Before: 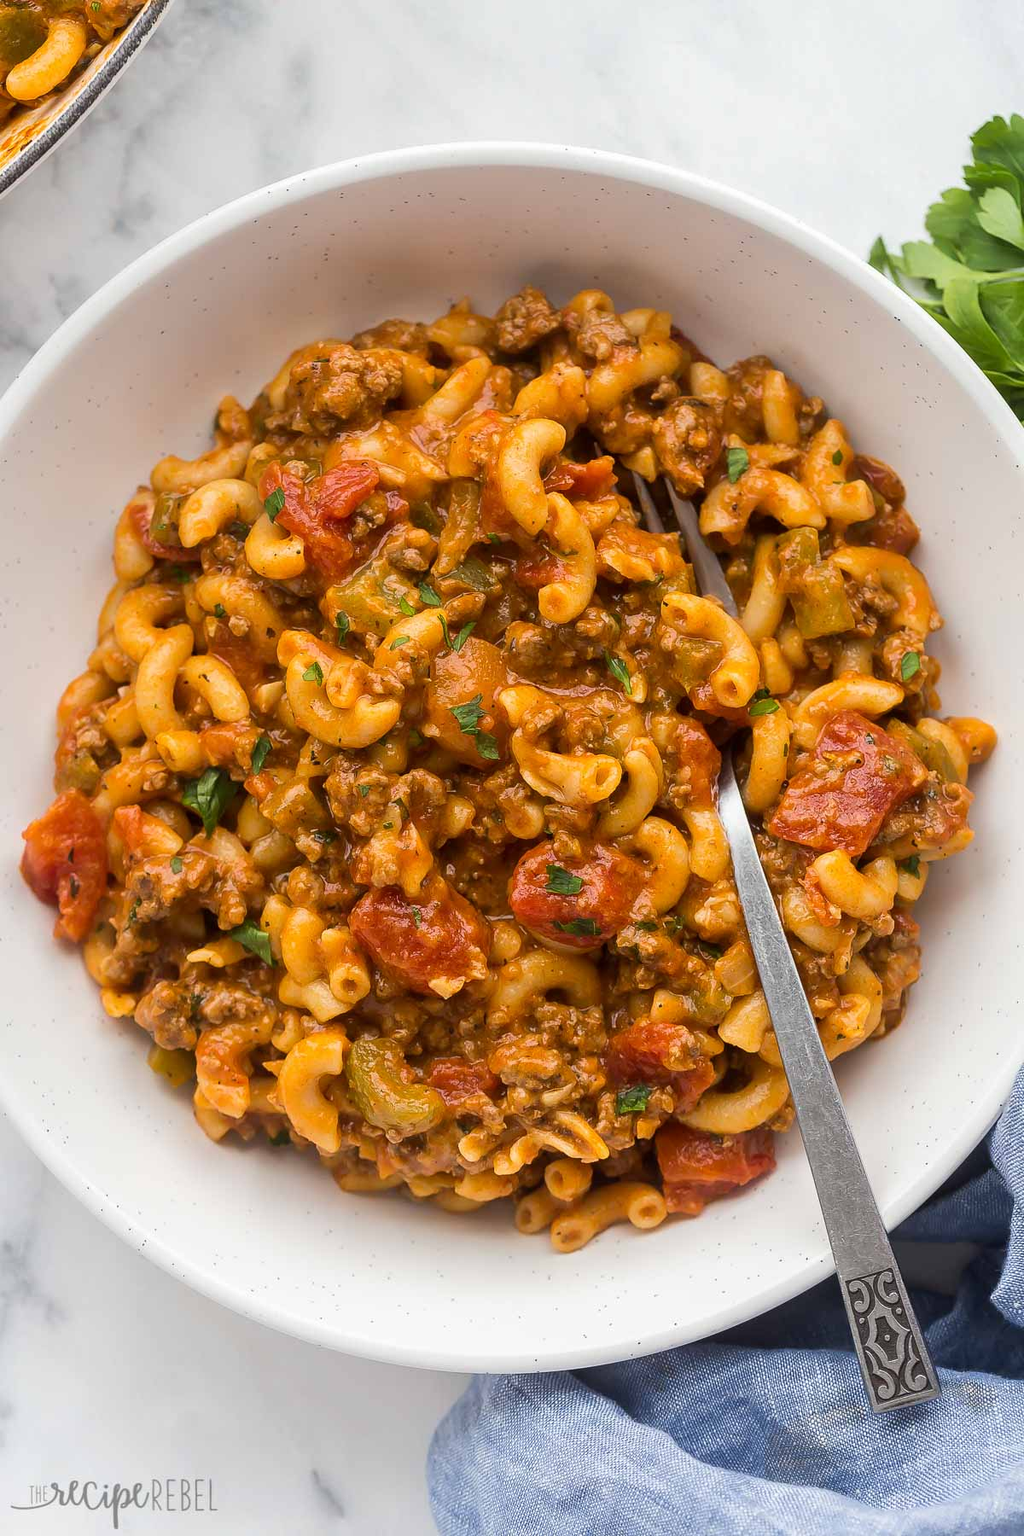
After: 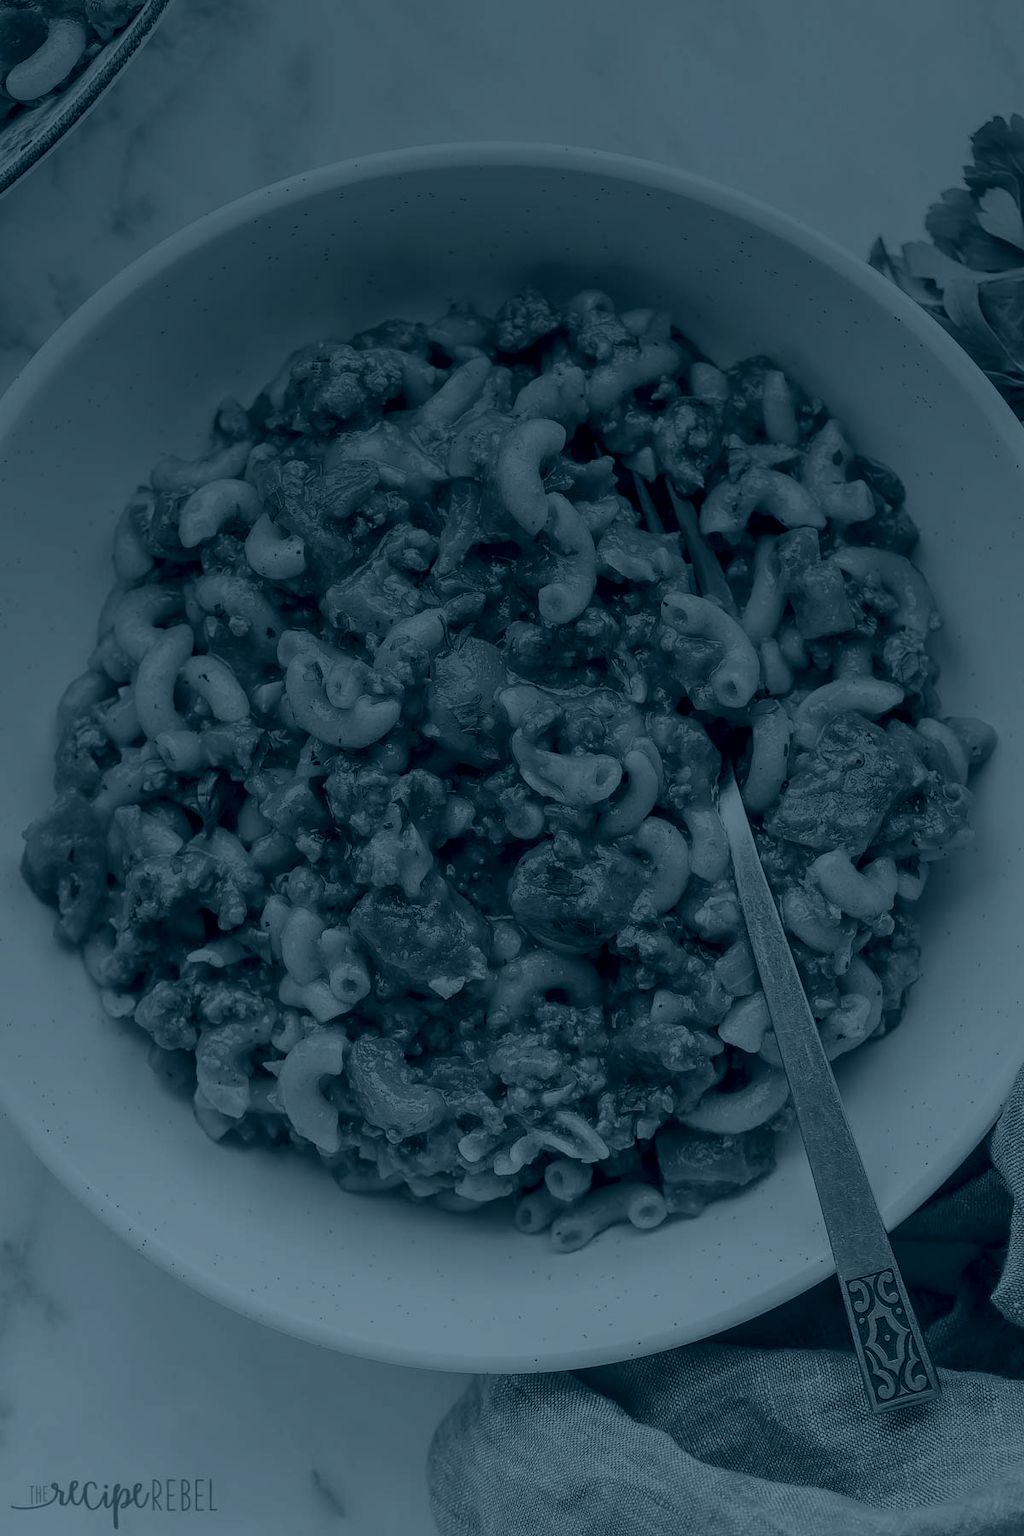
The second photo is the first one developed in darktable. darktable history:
velvia: on, module defaults
local contrast: detail 110%
colorize: hue 194.4°, saturation 29%, source mix 61.75%, lightness 3.98%, version 1
graduated density: hue 238.83°, saturation 50%
